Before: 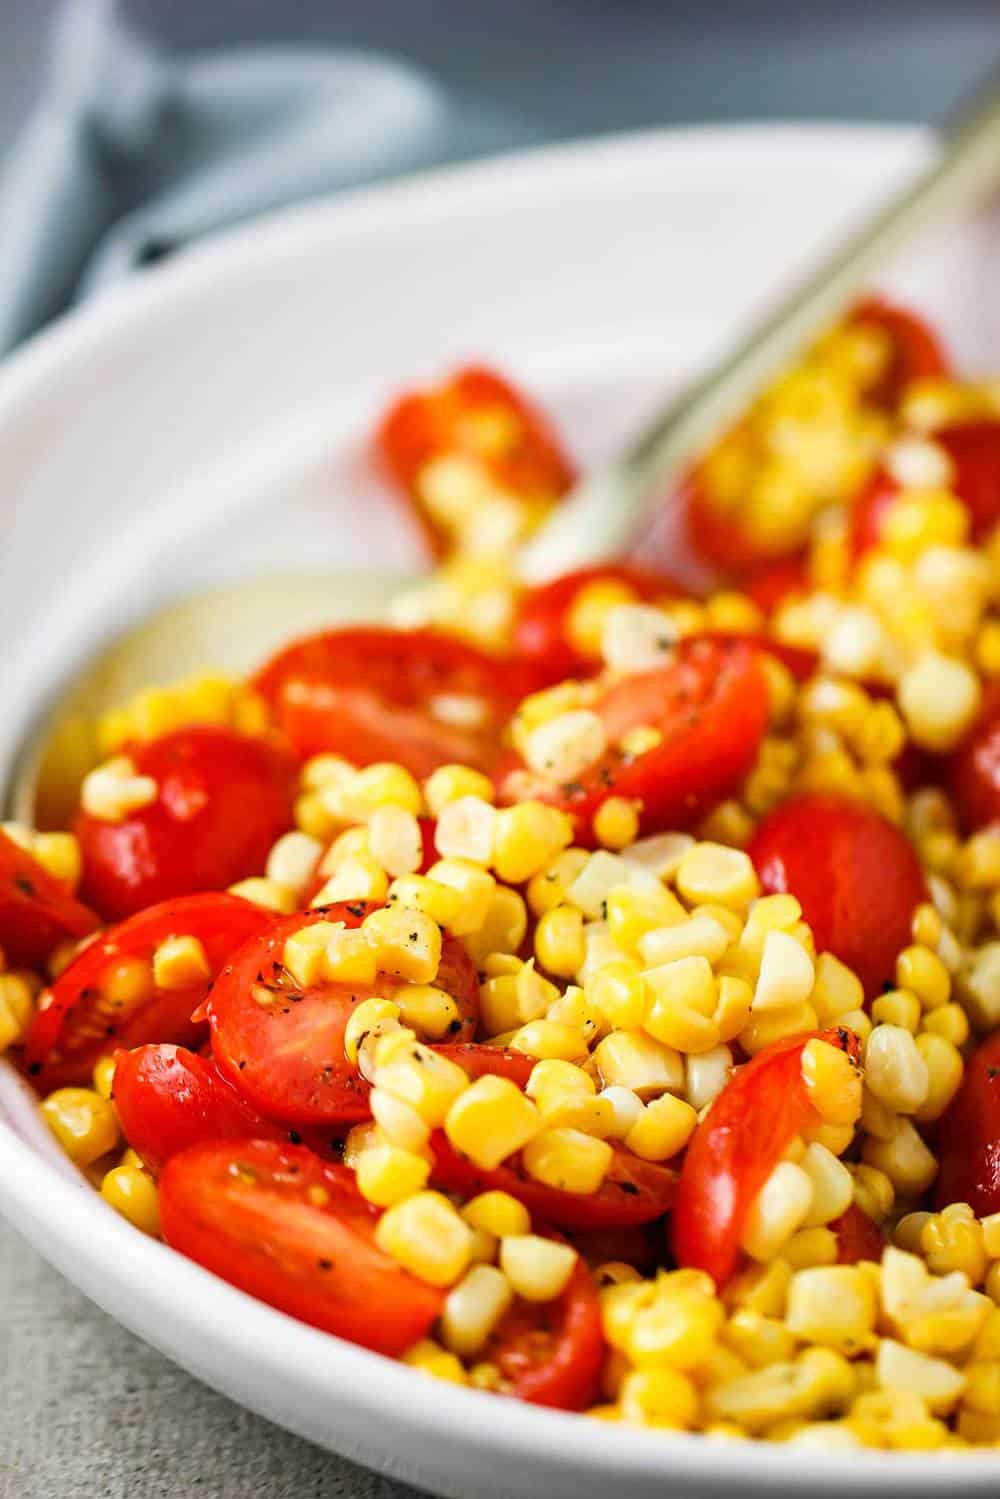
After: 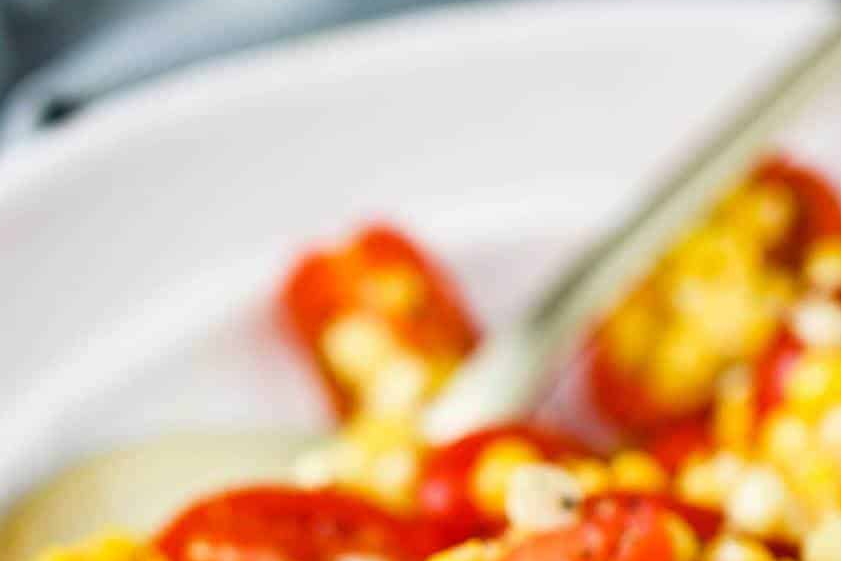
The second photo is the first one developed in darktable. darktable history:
crop and rotate: left 9.688%, top 9.413%, right 6.201%, bottom 53.122%
